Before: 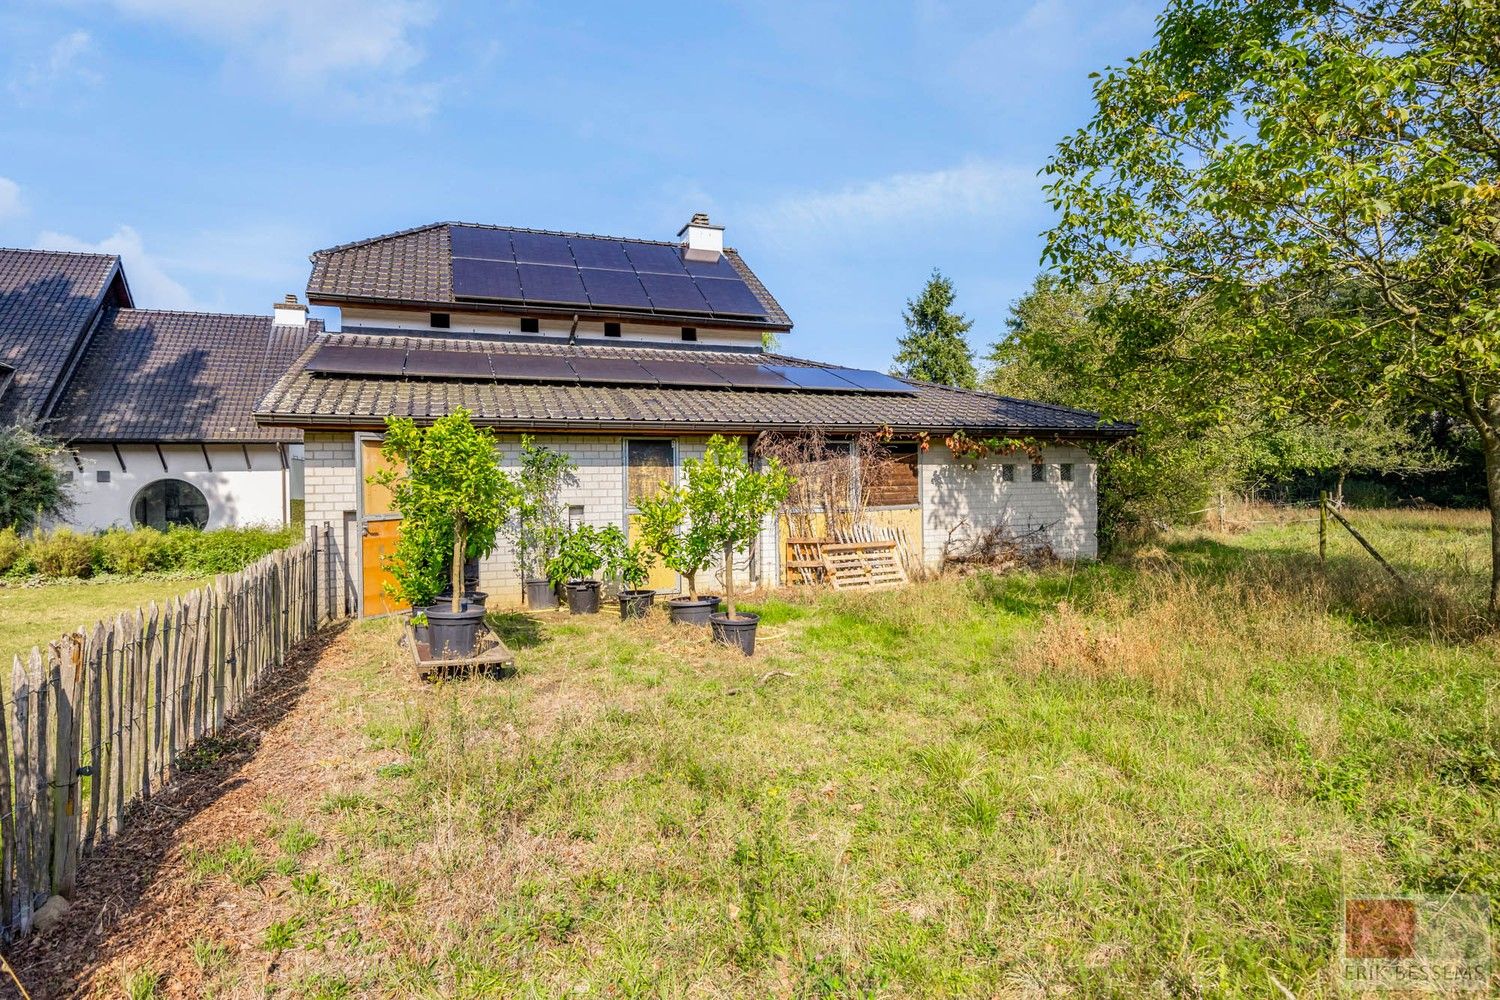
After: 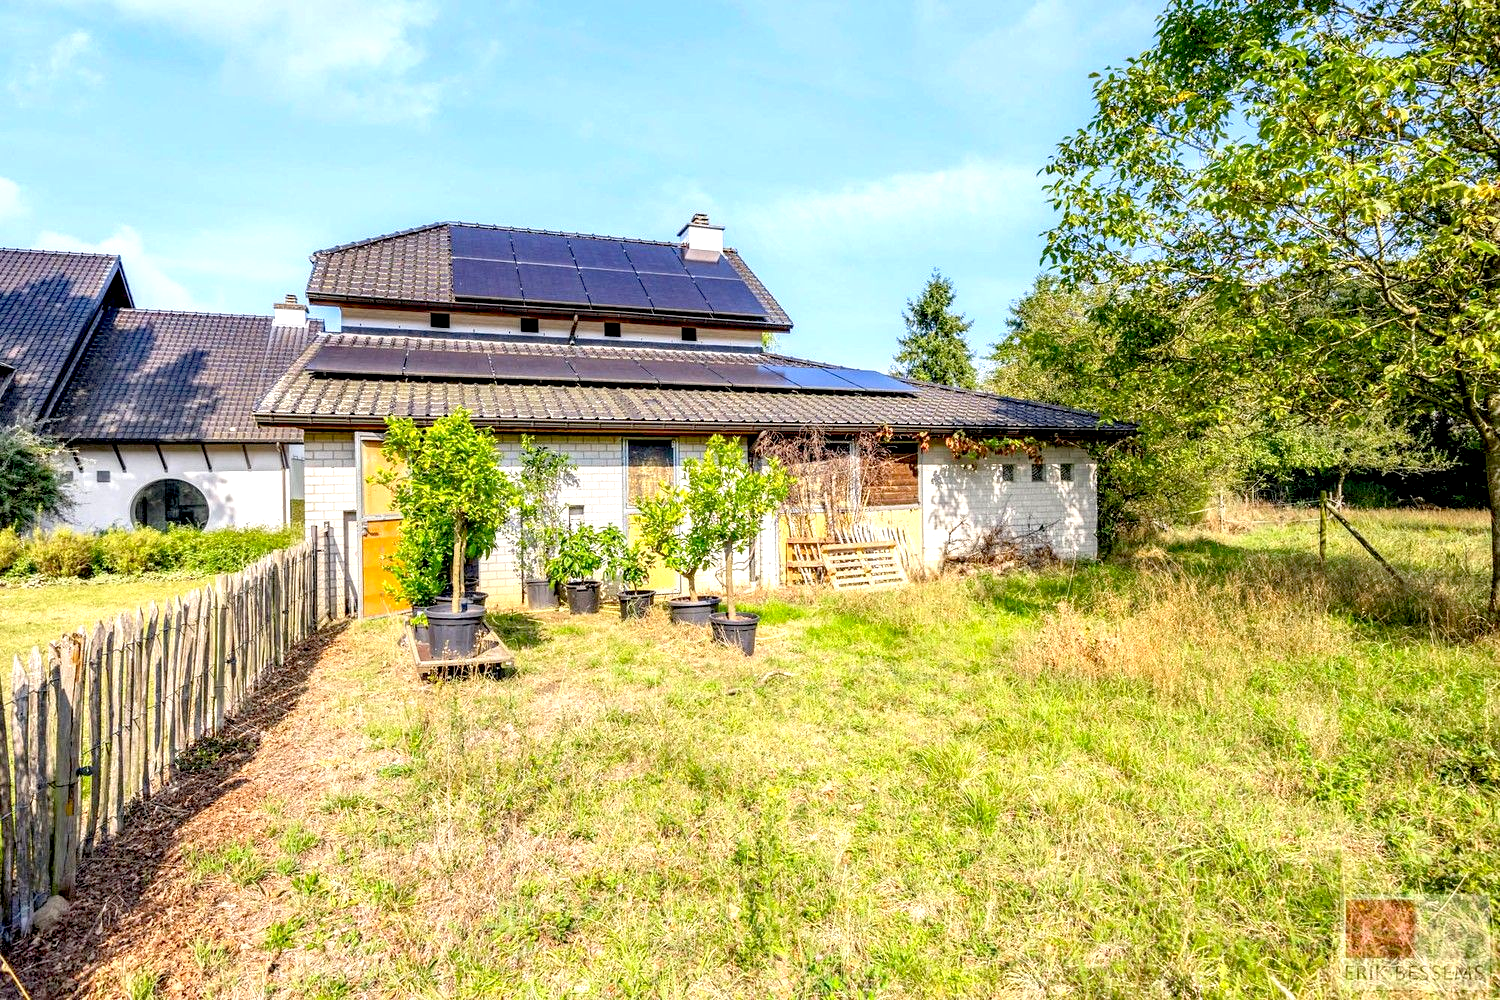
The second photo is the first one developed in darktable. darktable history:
exposure: black level correction 0.012, exposure 0.702 EV, compensate highlight preservation false
